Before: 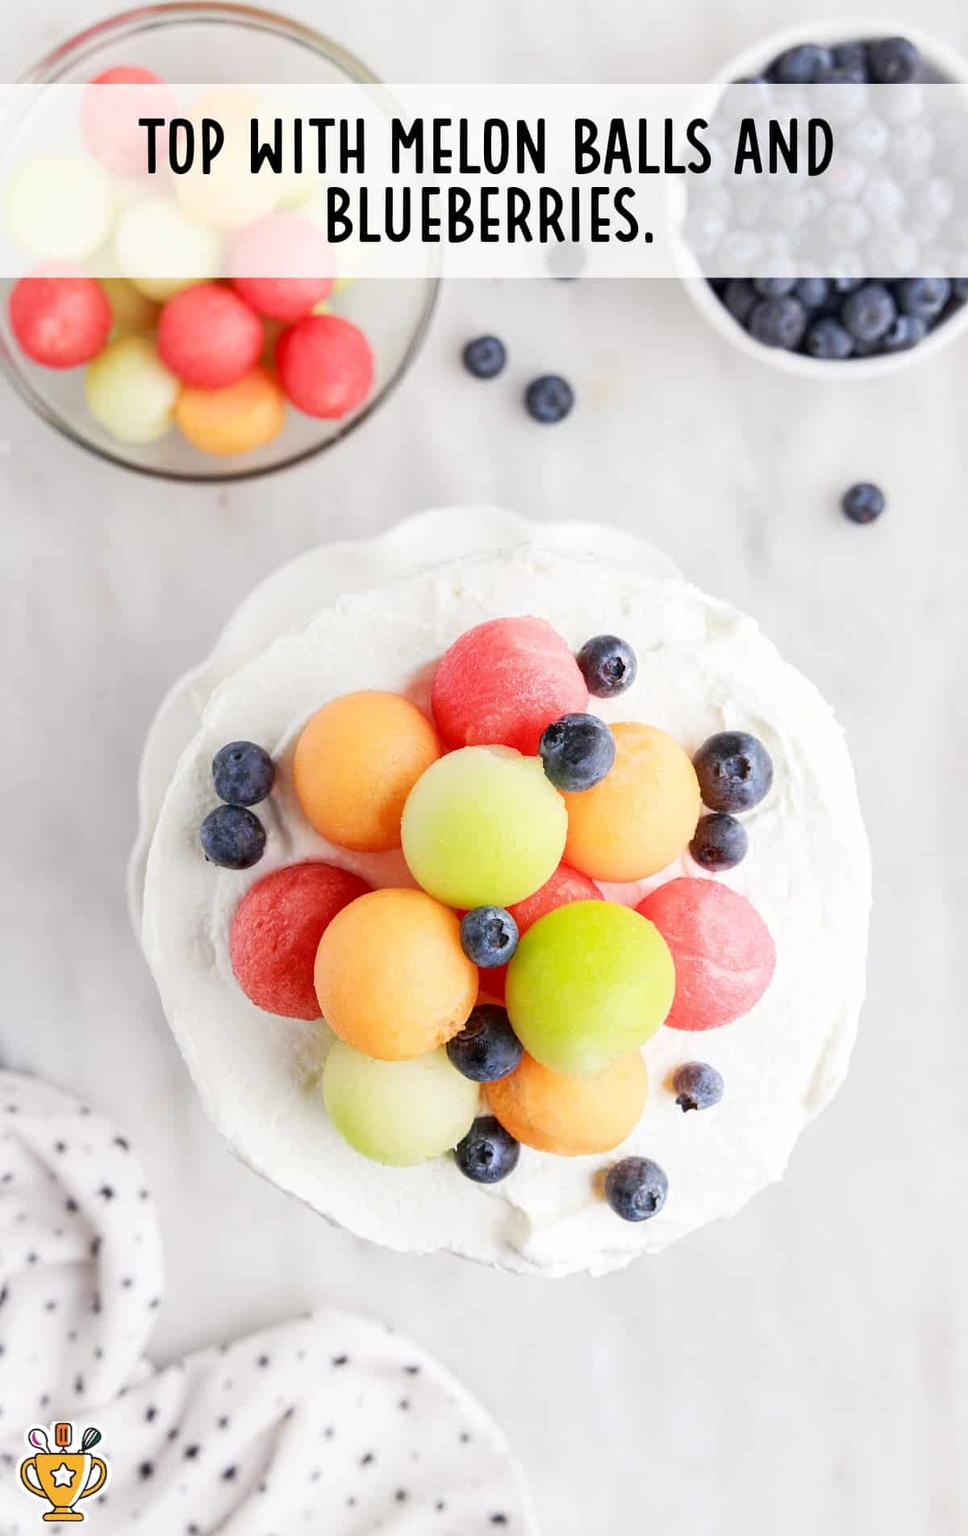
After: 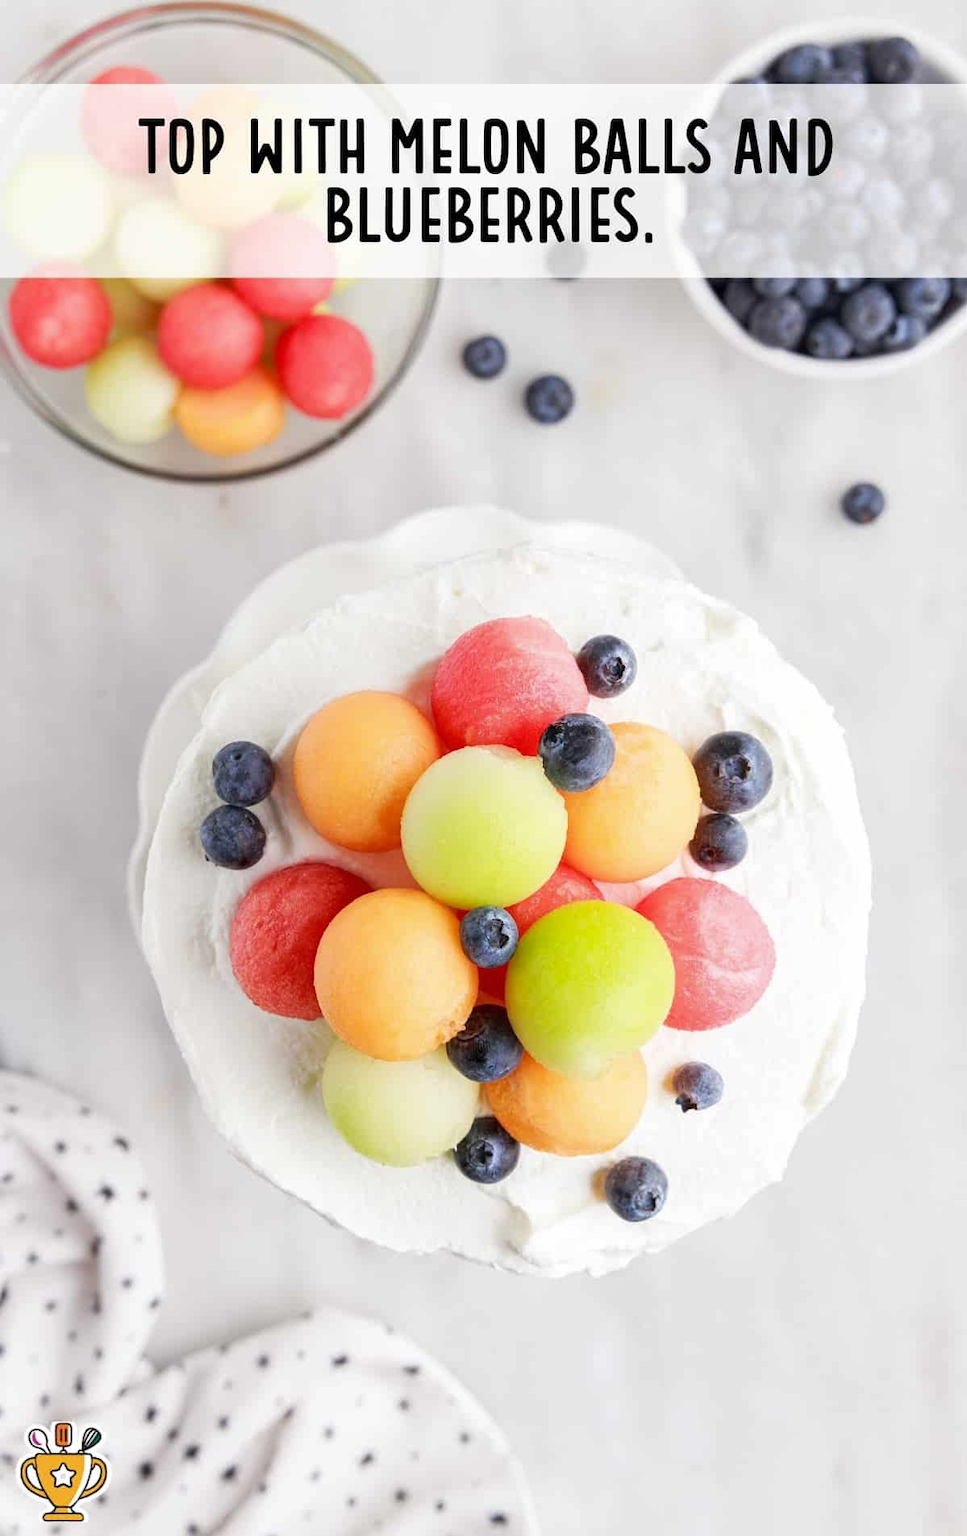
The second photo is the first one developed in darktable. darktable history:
shadows and highlights: radius 124.82, shadows 21.15, highlights -21.6, low approximation 0.01
